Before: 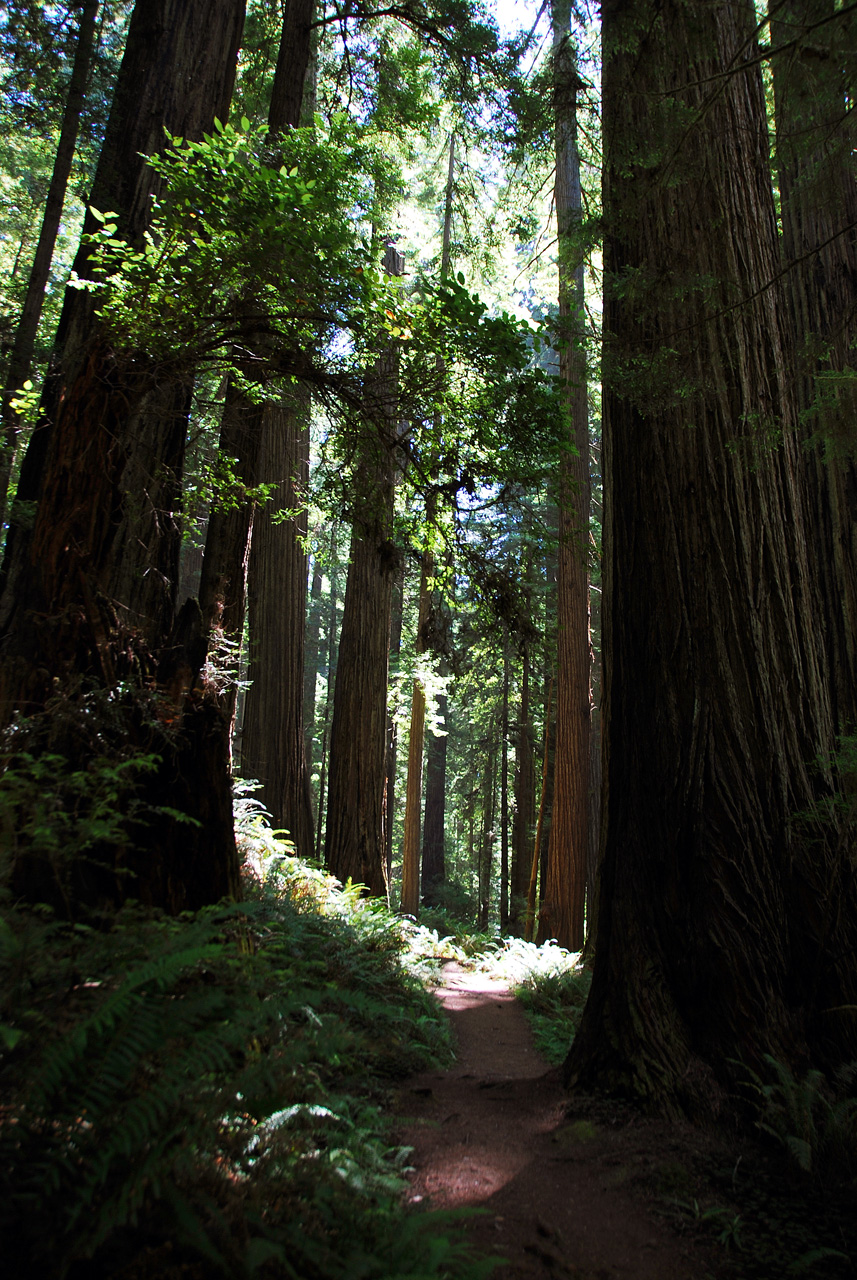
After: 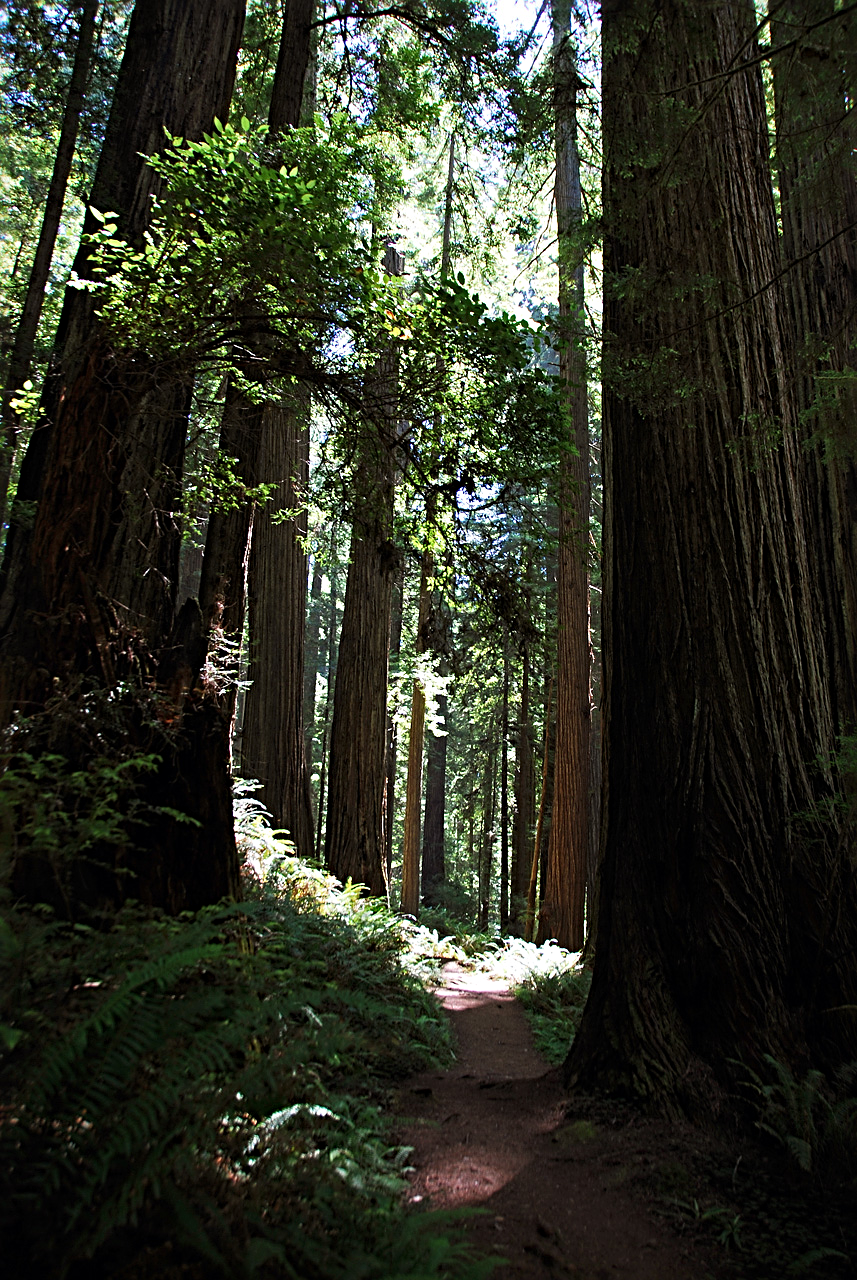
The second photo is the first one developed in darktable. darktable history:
sharpen: radius 3.982
